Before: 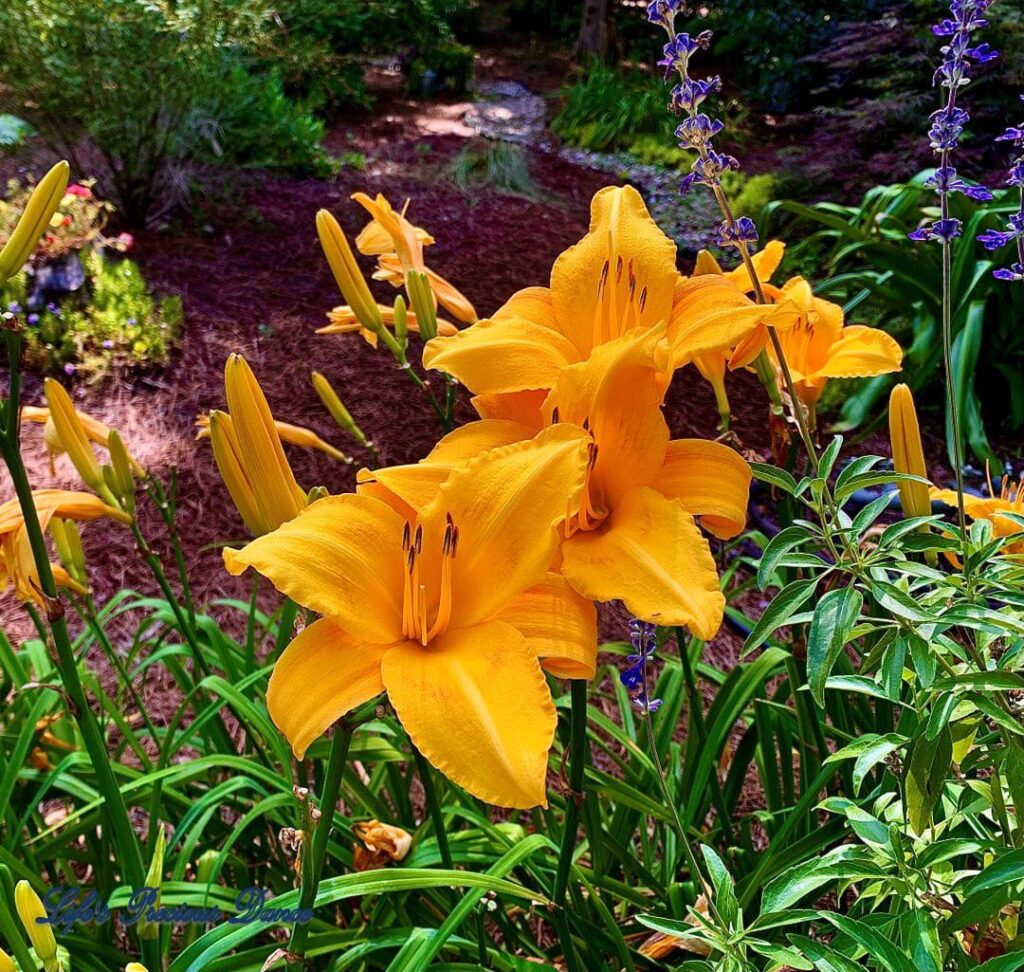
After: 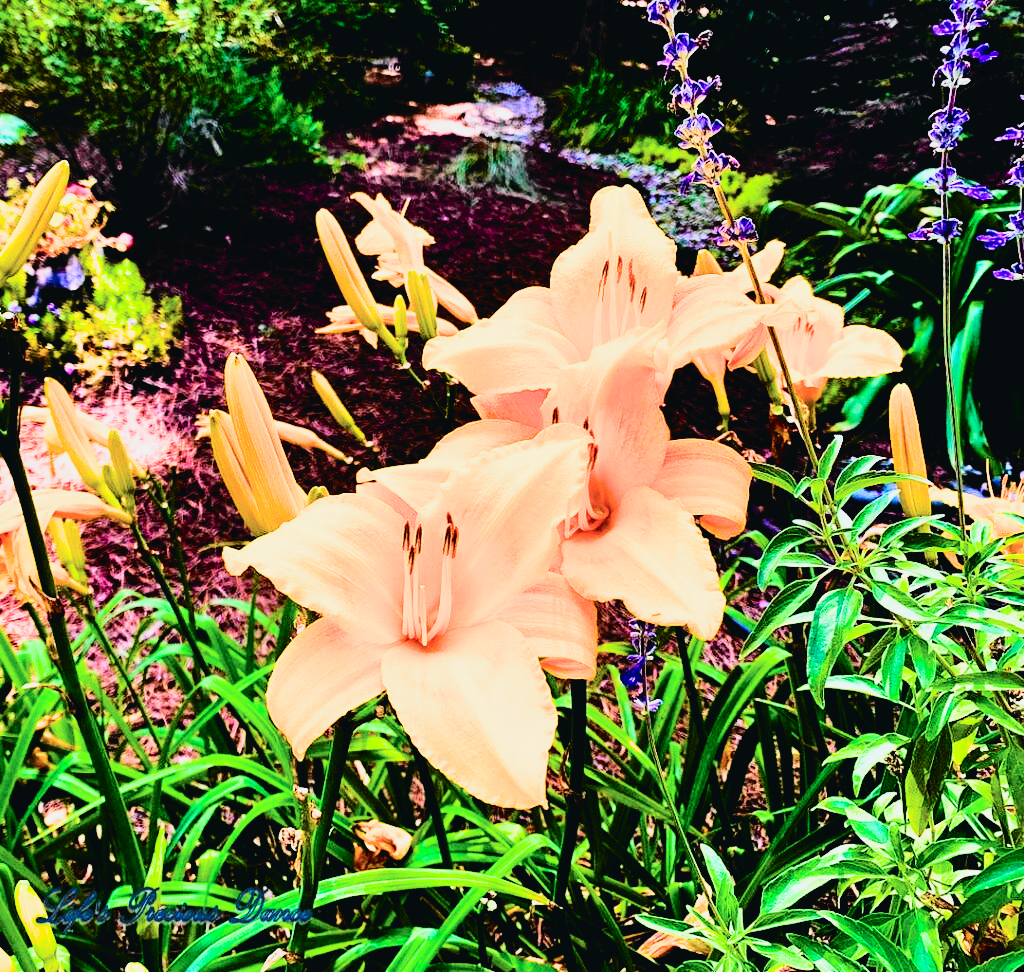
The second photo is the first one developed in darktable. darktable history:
tone curve: curves: ch0 [(0, 0.026) (0.104, 0.1) (0.233, 0.262) (0.398, 0.507) (0.498, 0.621) (0.65, 0.757) (0.835, 0.883) (1, 0.961)]; ch1 [(0, 0) (0.346, 0.307) (0.408, 0.369) (0.453, 0.457) (0.482, 0.476) (0.502, 0.498) (0.521, 0.507) (0.553, 0.554) (0.638, 0.646) (0.693, 0.727) (1, 1)]; ch2 [(0, 0) (0.366, 0.337) (0.434, 0.46) (0.485, 0.494) (0.5, 0.494) (0.511, 0.508) (0.537, 0.55) (0.579, 0.599) (0.663, 0.67) (1, 1)], color space Lab, independent channels, preserve colors none
tone equalizer: -8 EV -0.75 EV, -7 EV -0.7 EV, -6 EV -0.6 EV, -5 EV -0.4 EV, -3 EV 0.4 EV, -2 EV 0.6 EV, -1 EV 0.7 EV, +0 EV 0.75 EV, edges refinement/feathering 500, mask exposure compensation -1.57 EV, preserve details no
color balance rgb: linear chroma grading › global chroma 15%, perceptual saturation grading › global saturation 30%
filmic rgb: black relative exposure -5 EV, hardness 2.88, contrast 1.4, highlights saturation mix -30%
exposure: exposure 0.74 EV, compensate highlight preservation false
